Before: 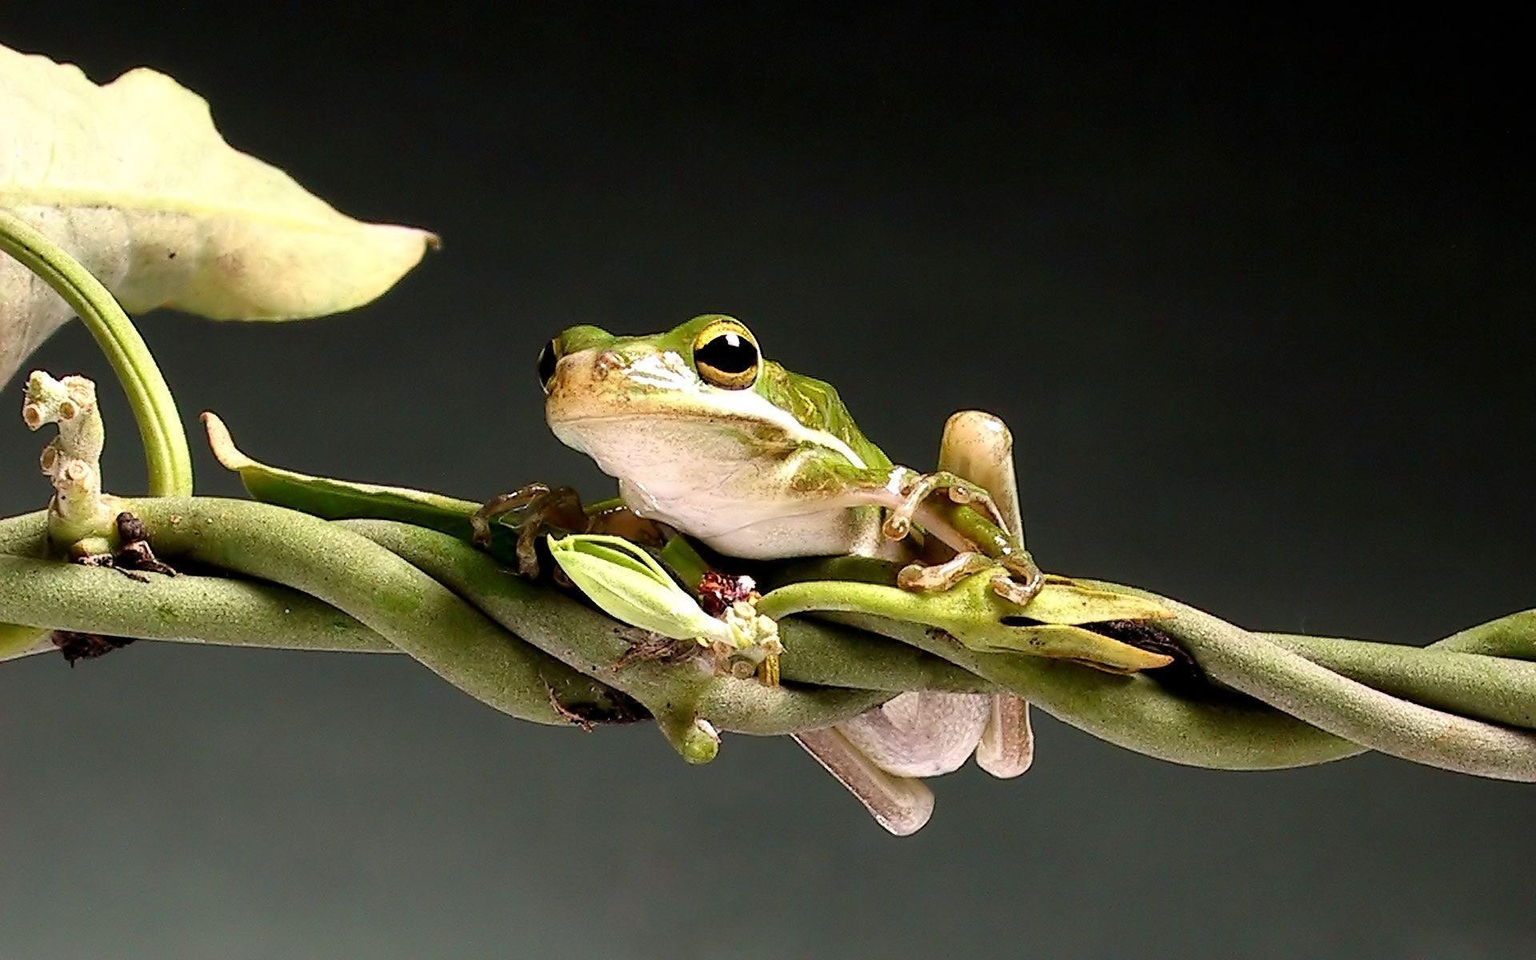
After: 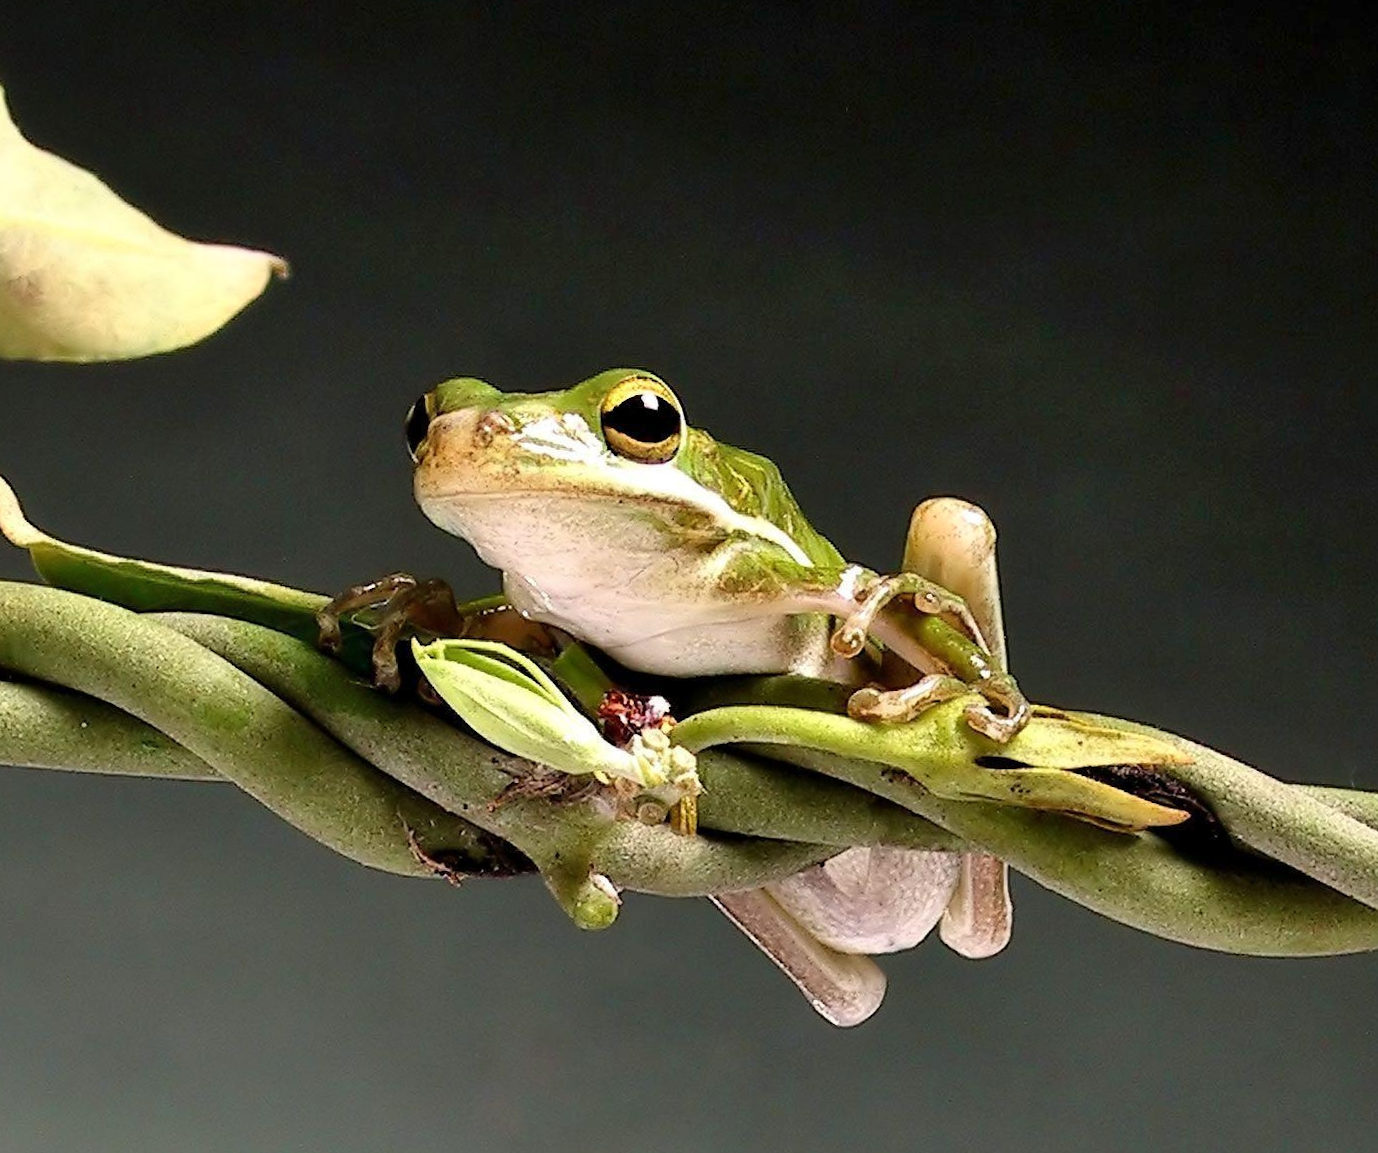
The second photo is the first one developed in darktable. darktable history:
shadows and highlights: highlights color adjustment 0%, soften with gaussian
crop: left 13.443%, right 13.31%
rotate and perspective: rotation 1.57°, crop left 0.018, crop right 0.982, crop top 0.039, crop bottom 0.961
